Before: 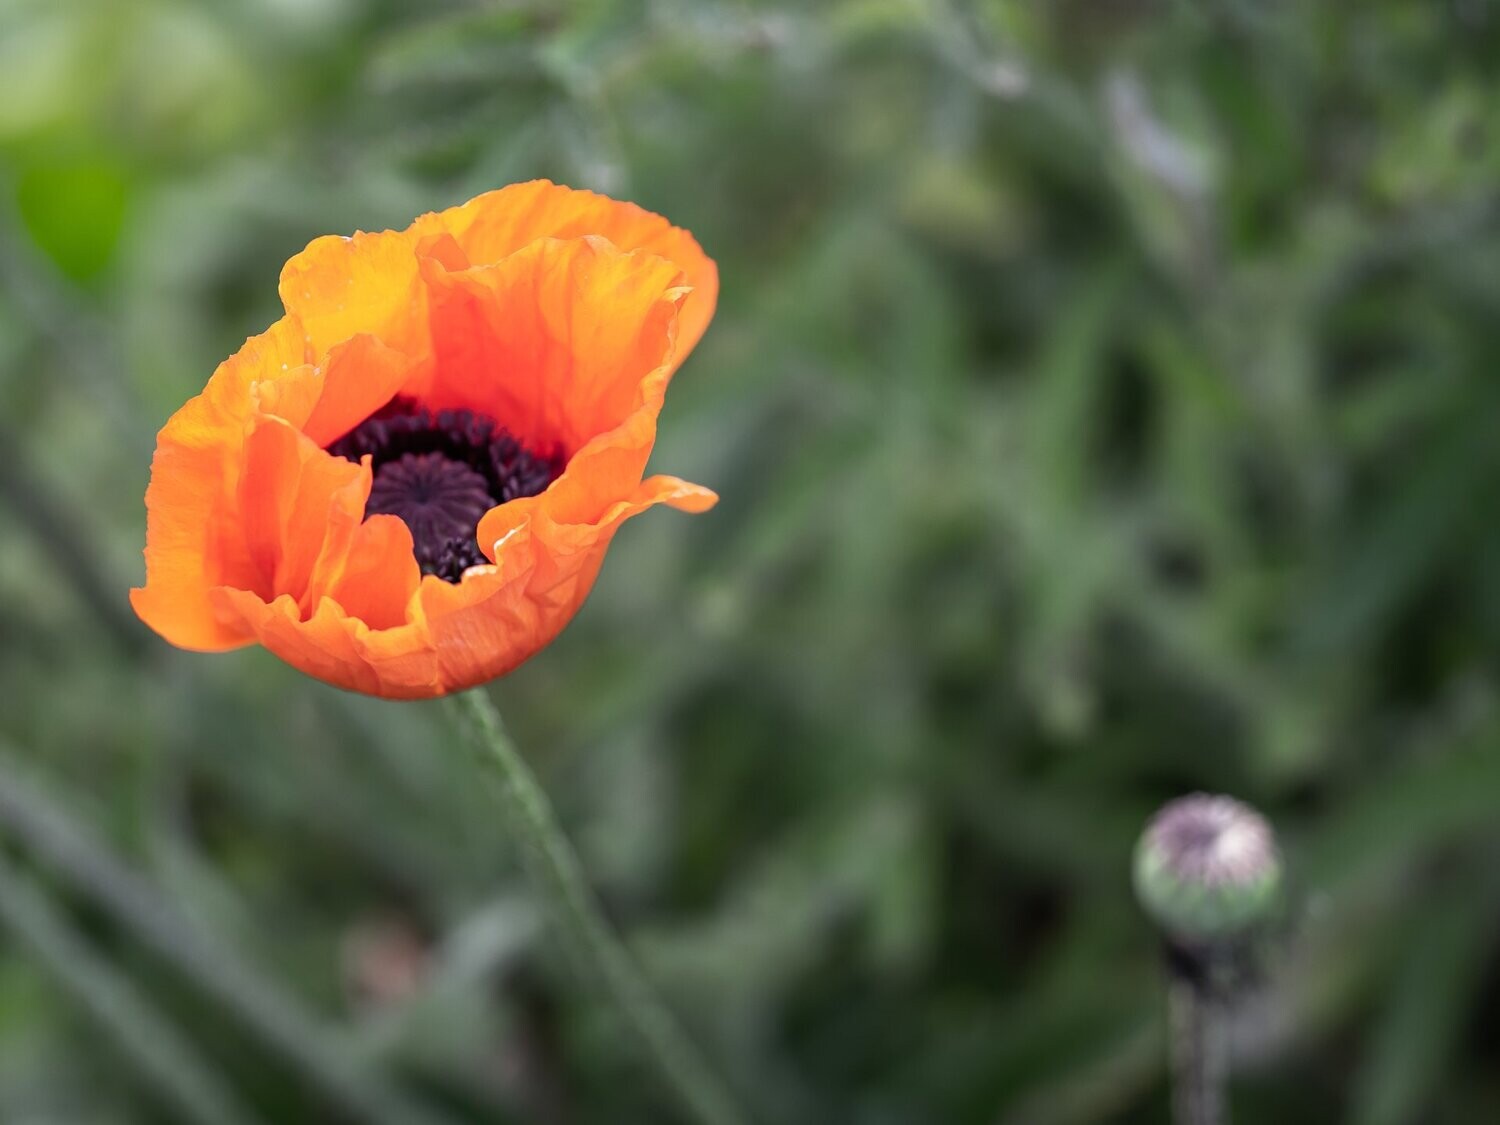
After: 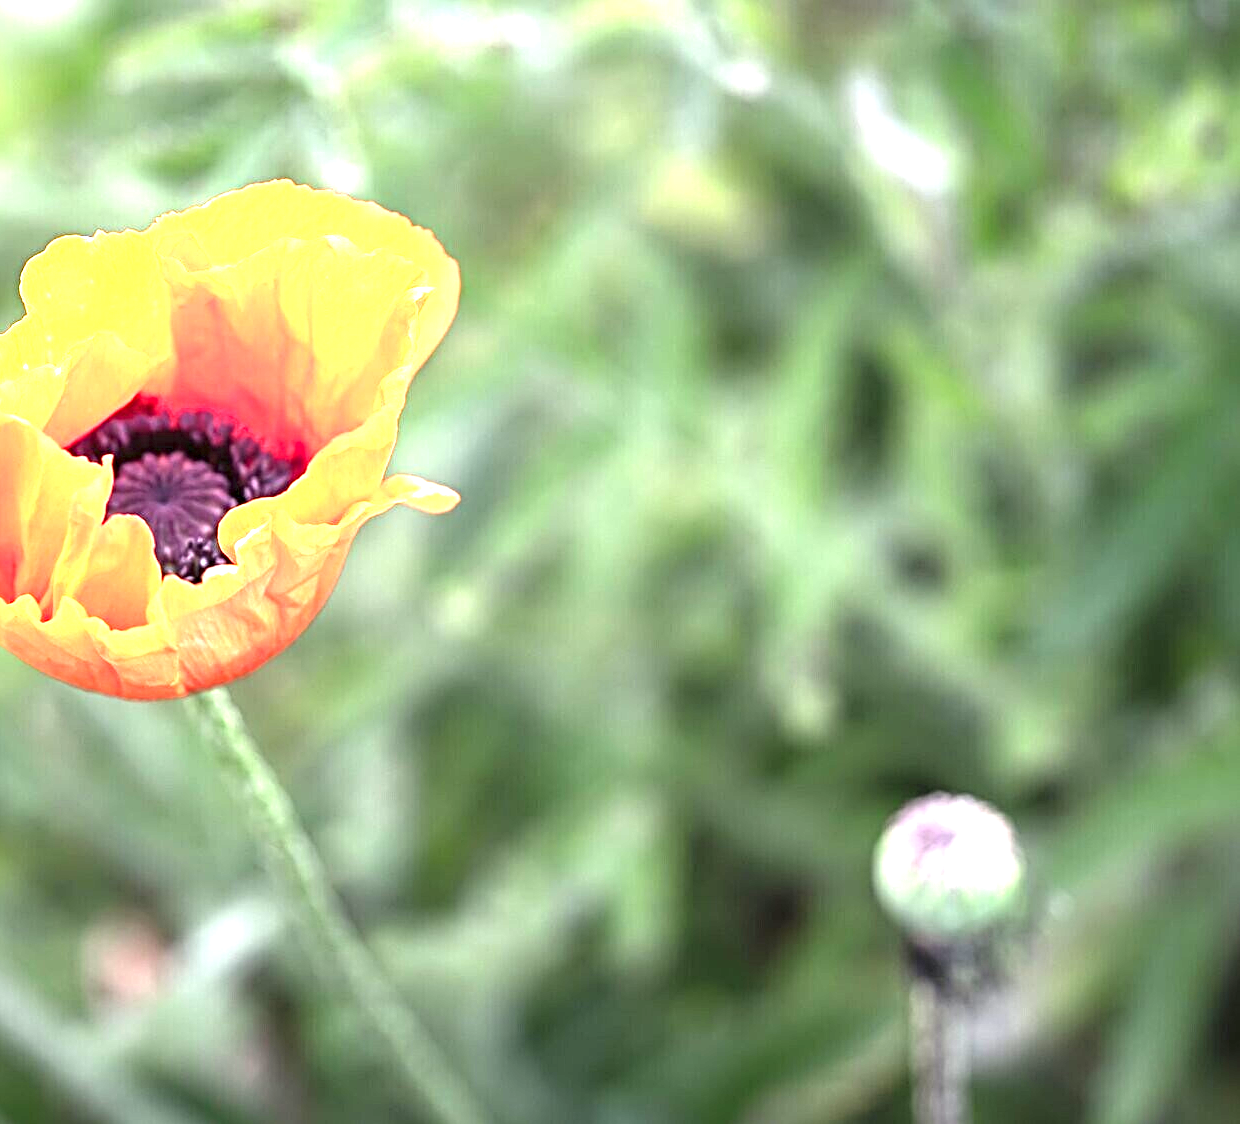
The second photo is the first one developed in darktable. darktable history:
exposure: black level correction 0, exposure 2.111 EV, compensate highlight preservation false
crop: left 17.272%, bottom 0.038%
sharpen: radius 3.98
